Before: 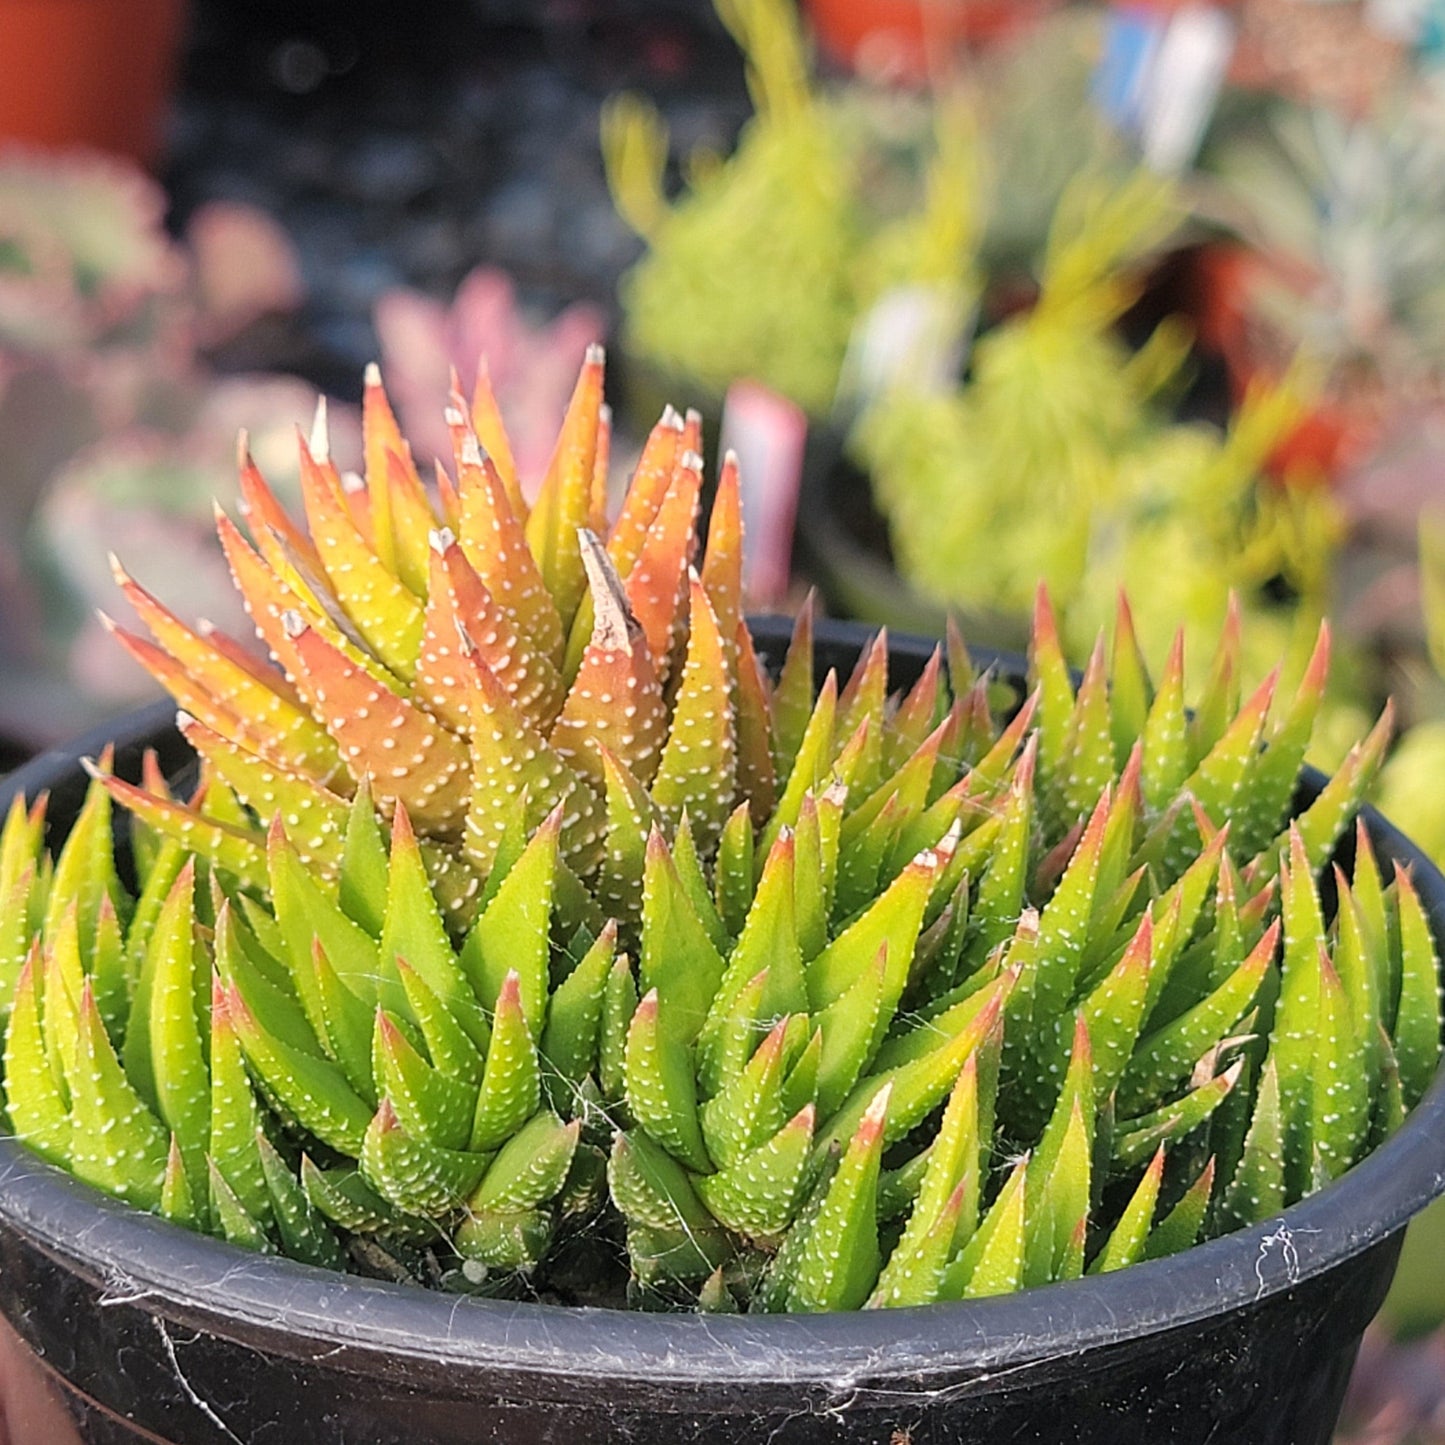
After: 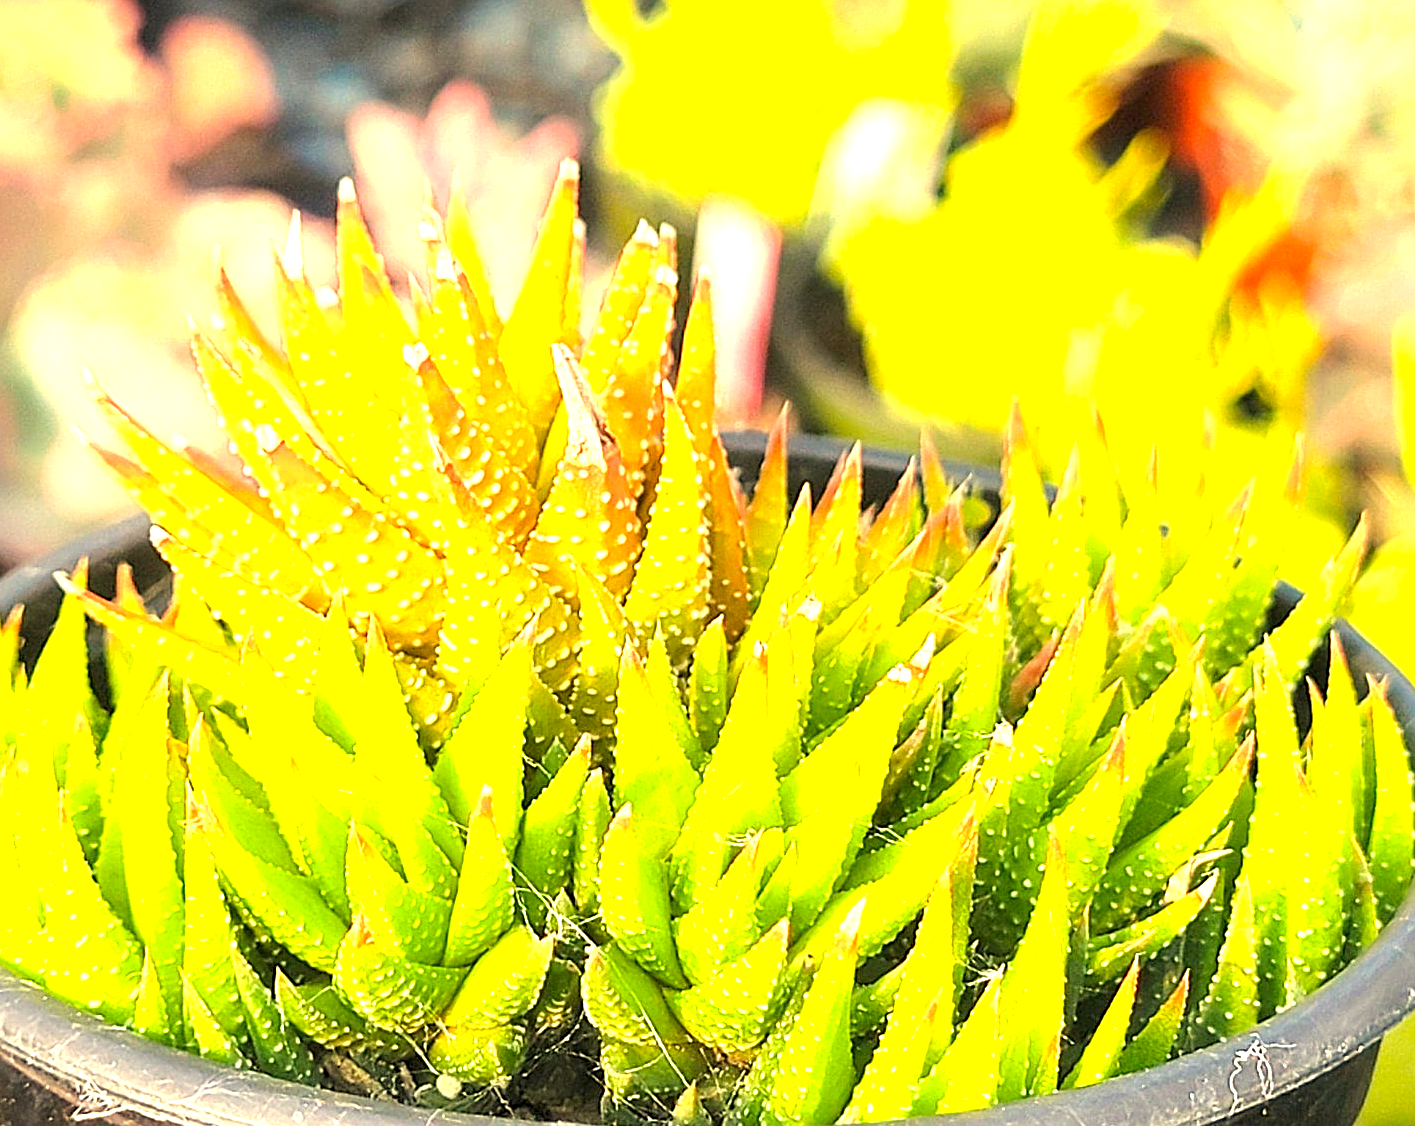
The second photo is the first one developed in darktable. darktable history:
sharpen: on, module defaults
crop and rotate: left 1.814%, top 12.818%, right 0.25%, bottom 9.225%
white balance: red 1.08, blue 0.791
exposure: black level correction 0.001, exposure 1.719 EV, compensate exposure bias true, compensate highlight preservation false
color balance rgb: perceptual saturation grading › global saturation 20%, global vibrance 20%
